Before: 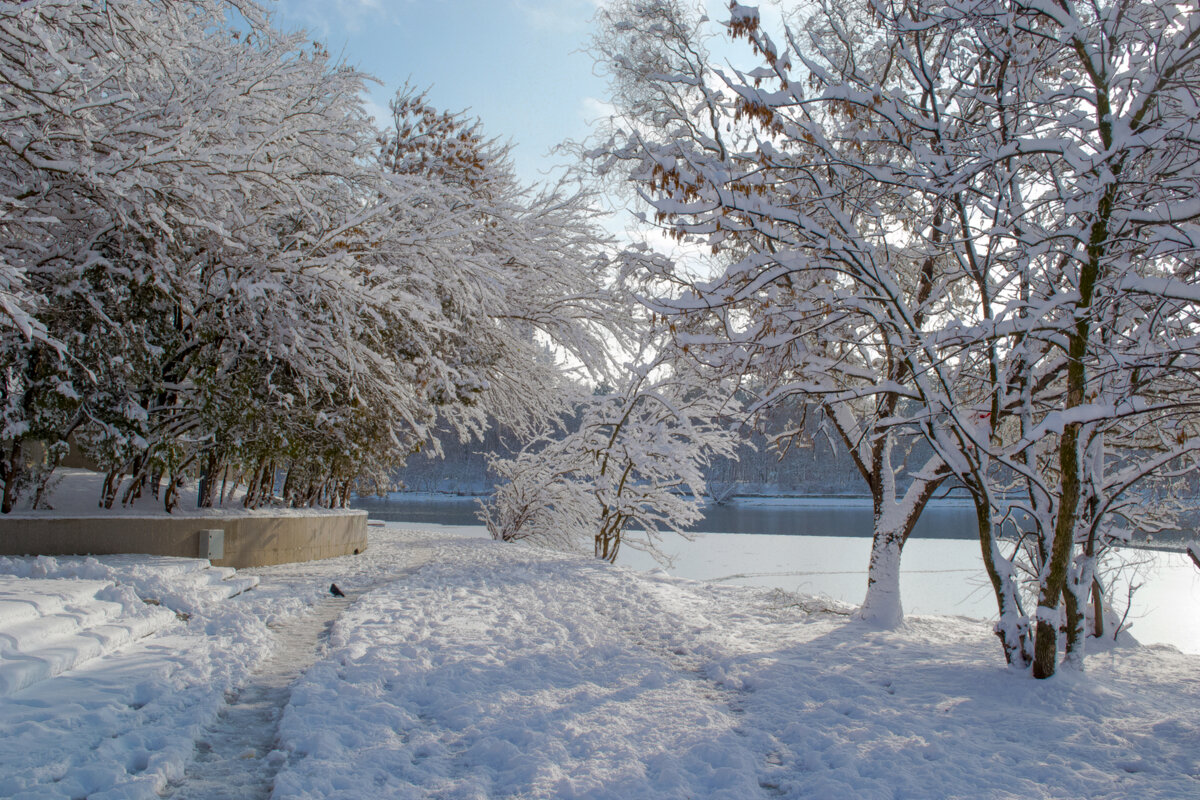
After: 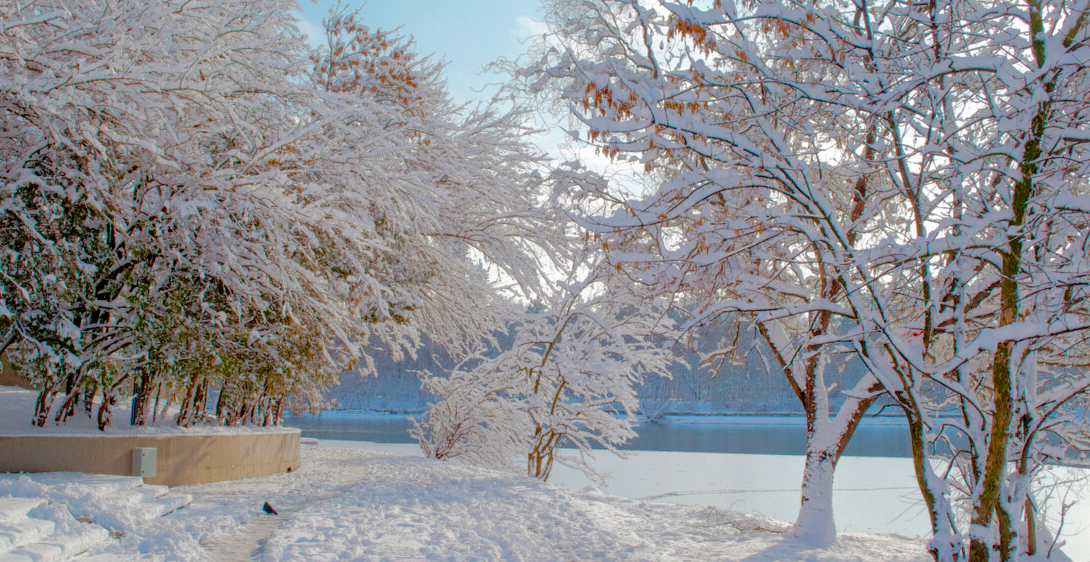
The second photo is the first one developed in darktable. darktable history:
tone curve: curves: ch0 [(0, 0) (0.004, 0.008) (0.077, 0.156) (0.169, 0.29) (0.774, 0.774) (1, 1)], color space Lab, linked channels, preserve colors none
crop: left 5.596%, top 10.314%, right 3.534%, bottom 19.395%
